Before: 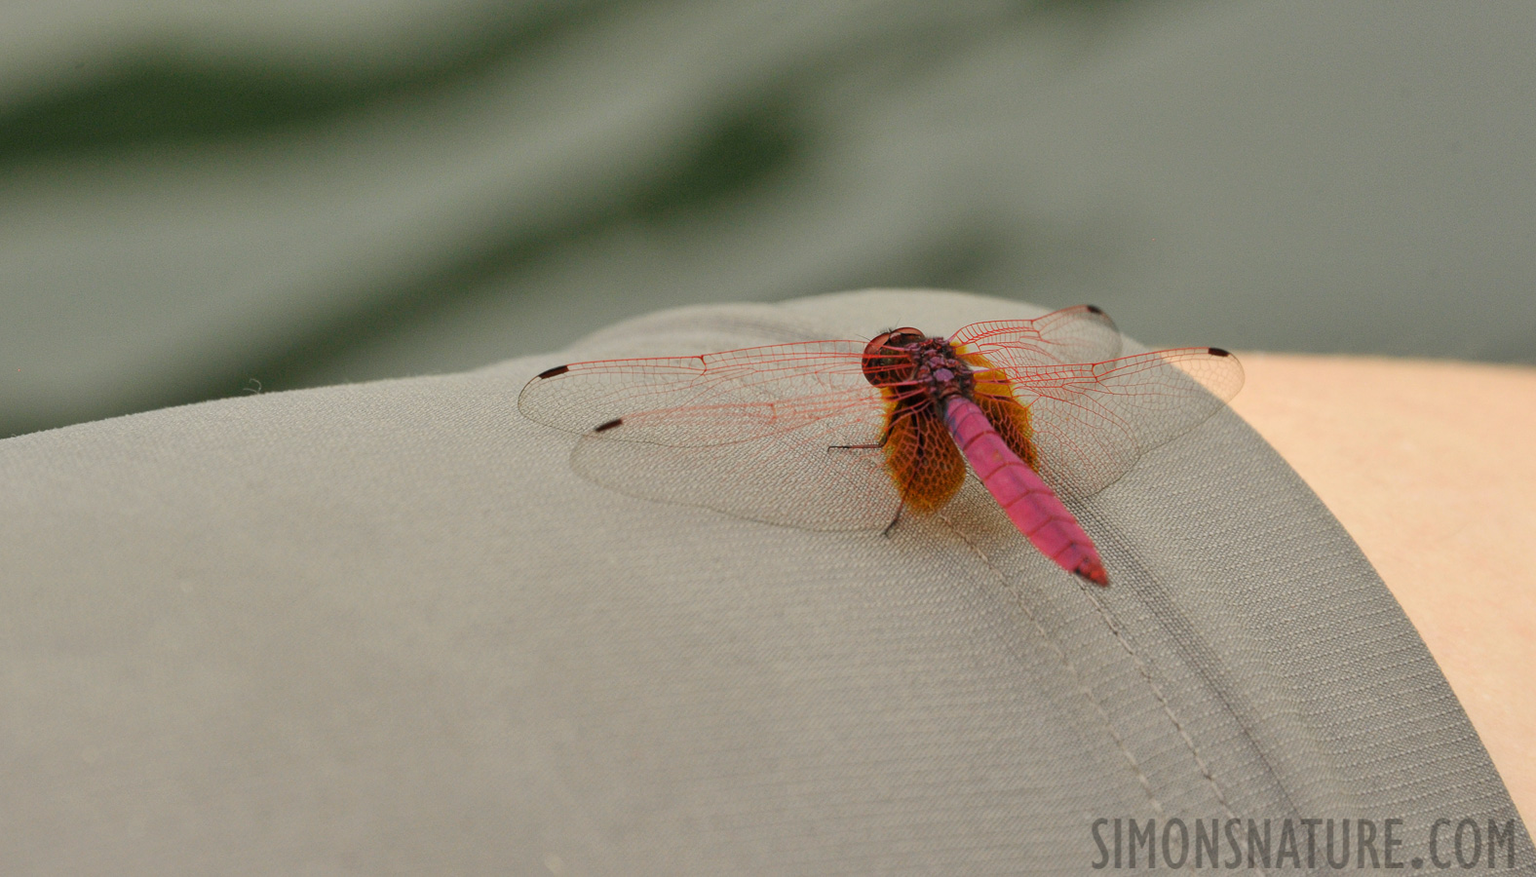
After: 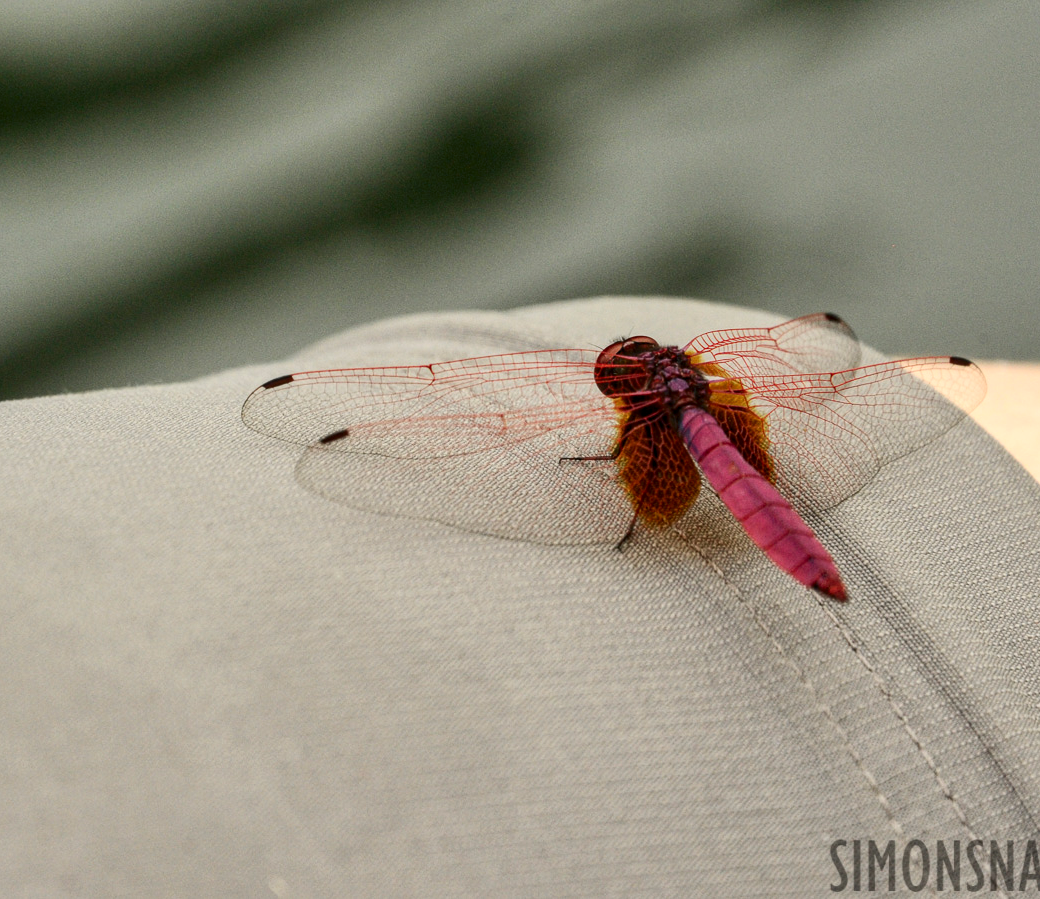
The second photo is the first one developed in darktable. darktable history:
crop and rotate: left 18.442%, right 15.508%
local contrast: on, module defaults
contrast brightness saturation: contrast 0.28
